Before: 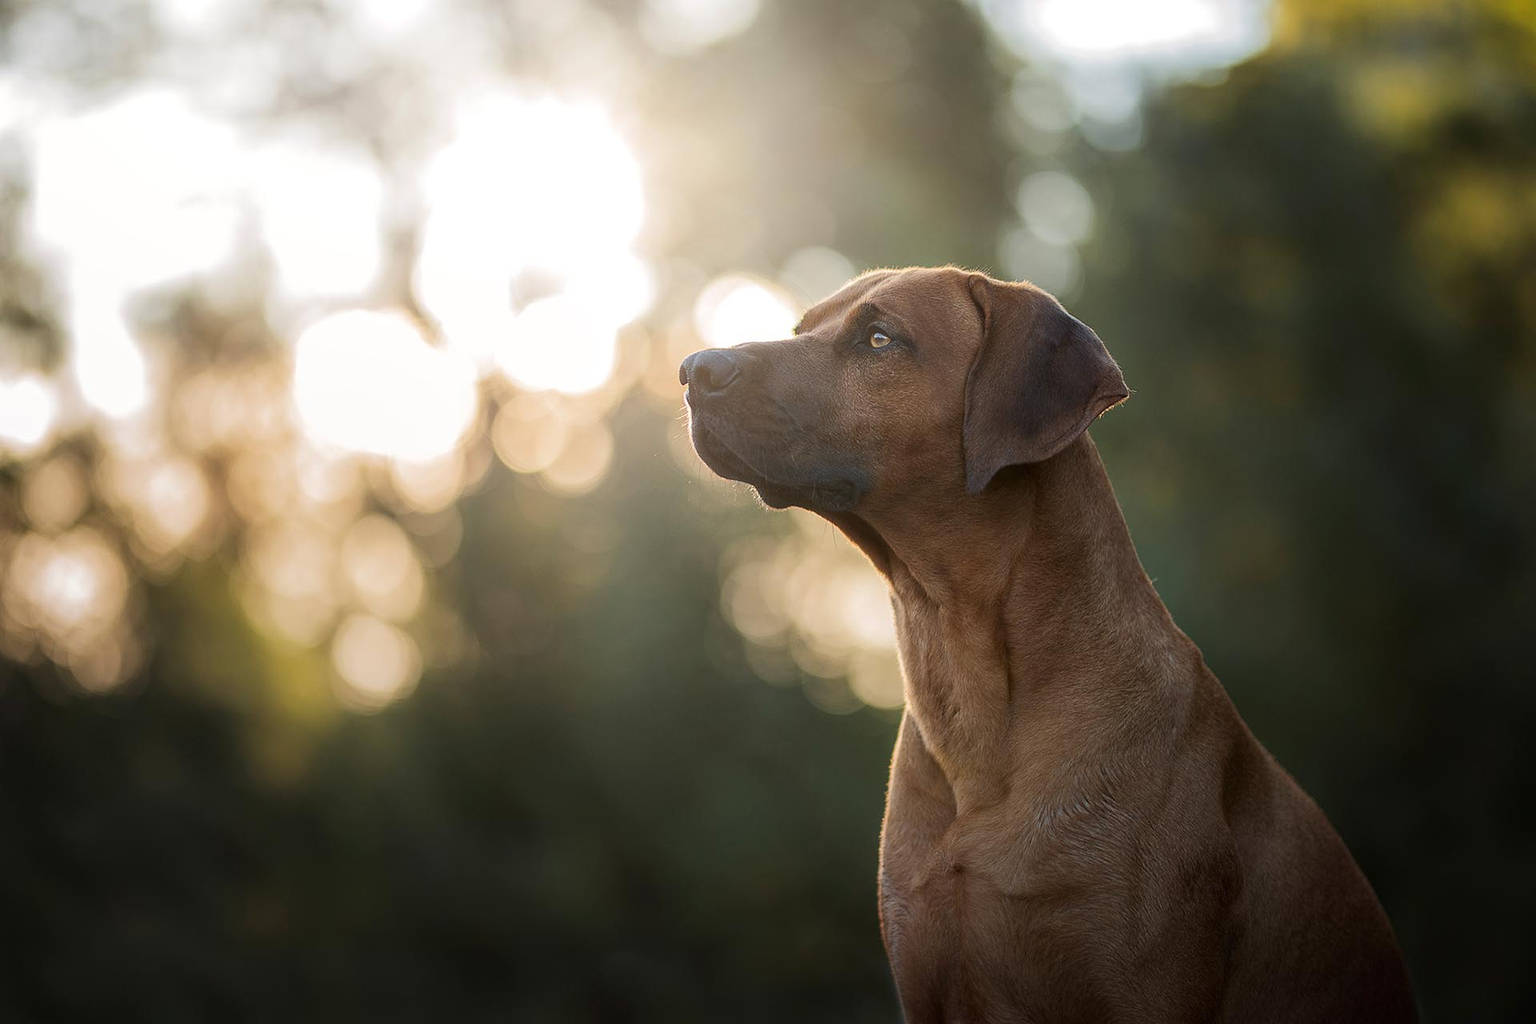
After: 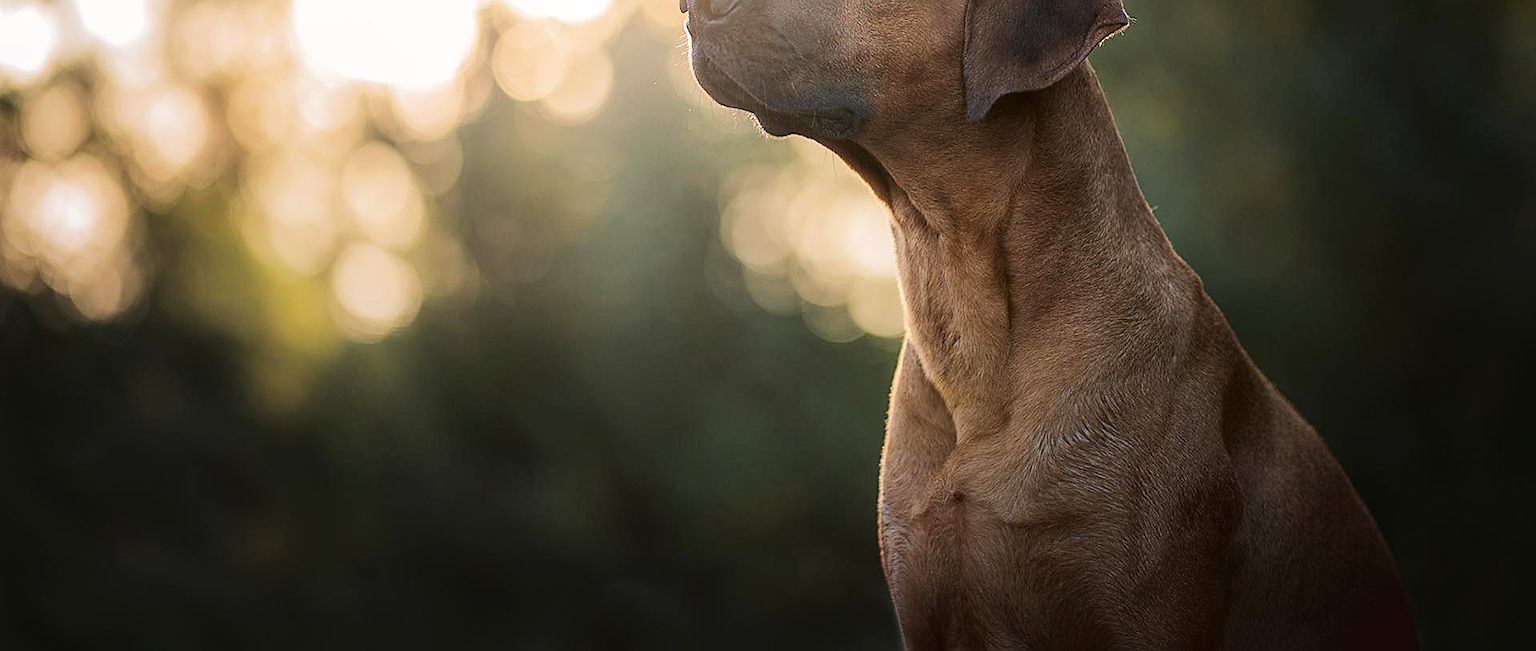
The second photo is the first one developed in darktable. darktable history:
crop and rotate: top 36.38%
tone curve: curves: ch0 [(0, 0) (0.003, 0.035) (0.011, 0.035) (0.025, 0.035) (0.044, 0.046) (0.069, 0.063) (0.1, 0.084) (0.136, 0.123) (0.177, 0.174) (0.224, 0.232) (0.277, 0.304) (0.335, 0.387) (0.399, 0.476) (0.468, 0.566) (0.543, 0.639) (0.623, 0.714) (0.709, 0.776) (0.801, 0.851) (0.898, 0.921) (1, 1)], color space Lab, linked channels, preserve colors none
sharpen: on, module defaults
